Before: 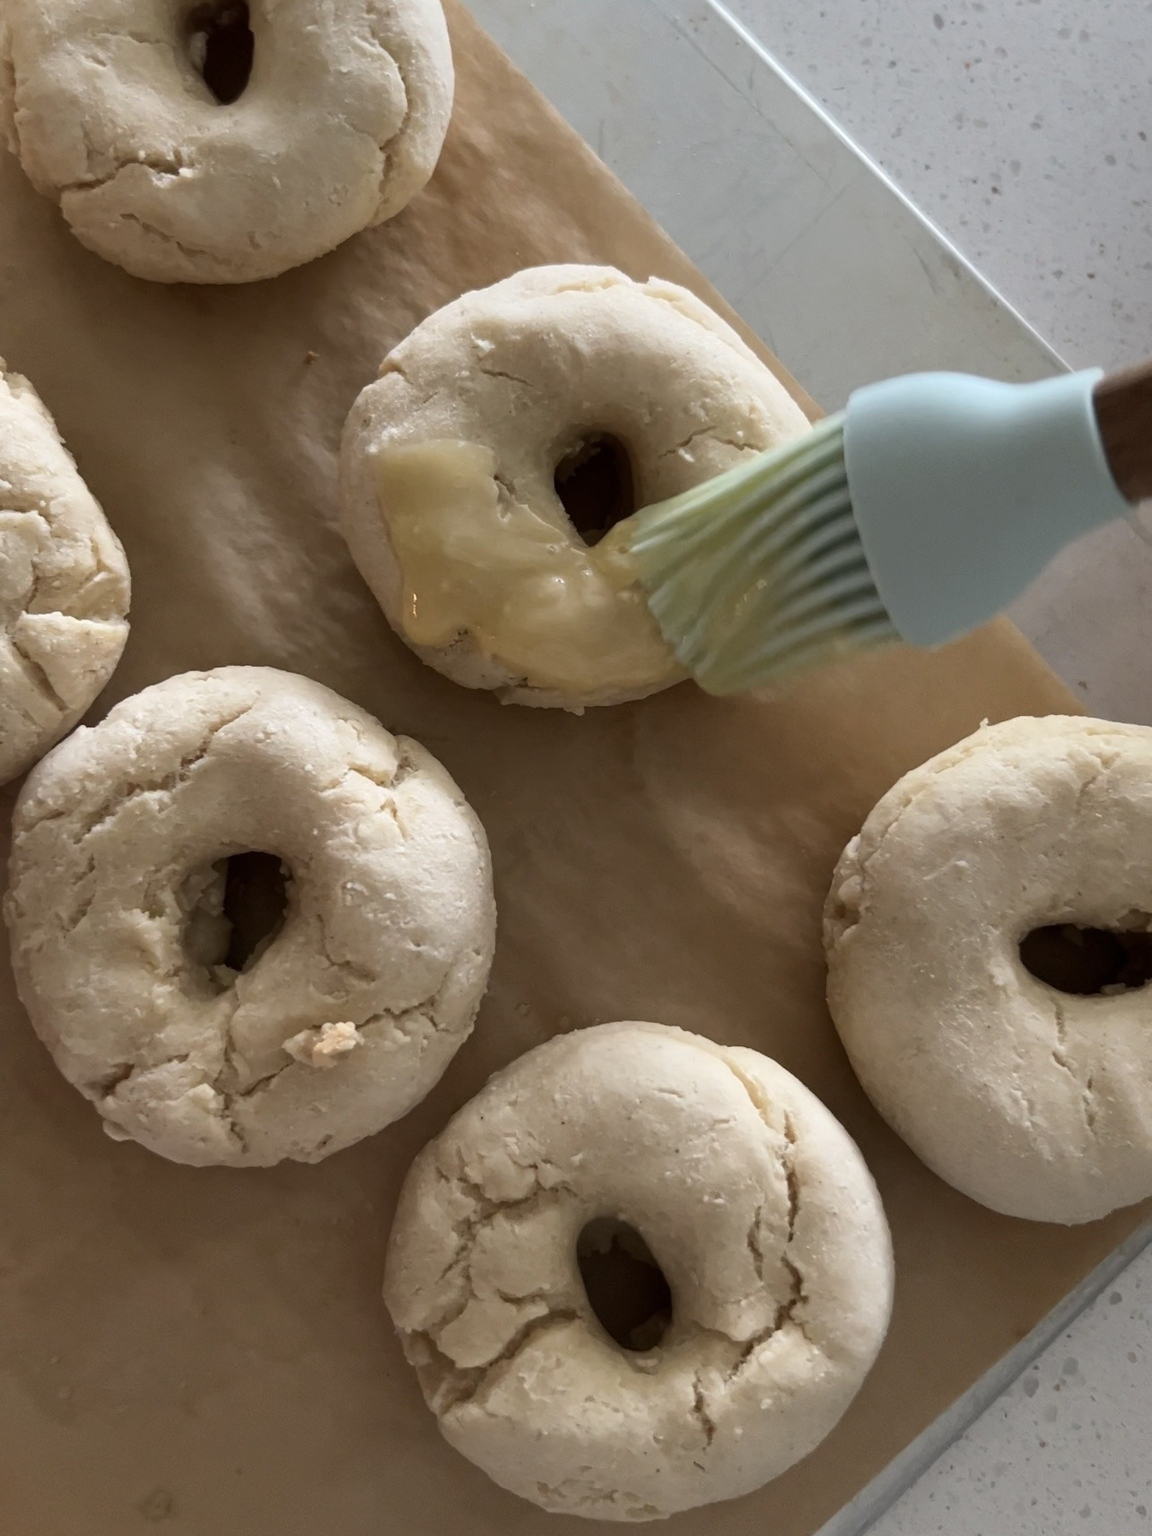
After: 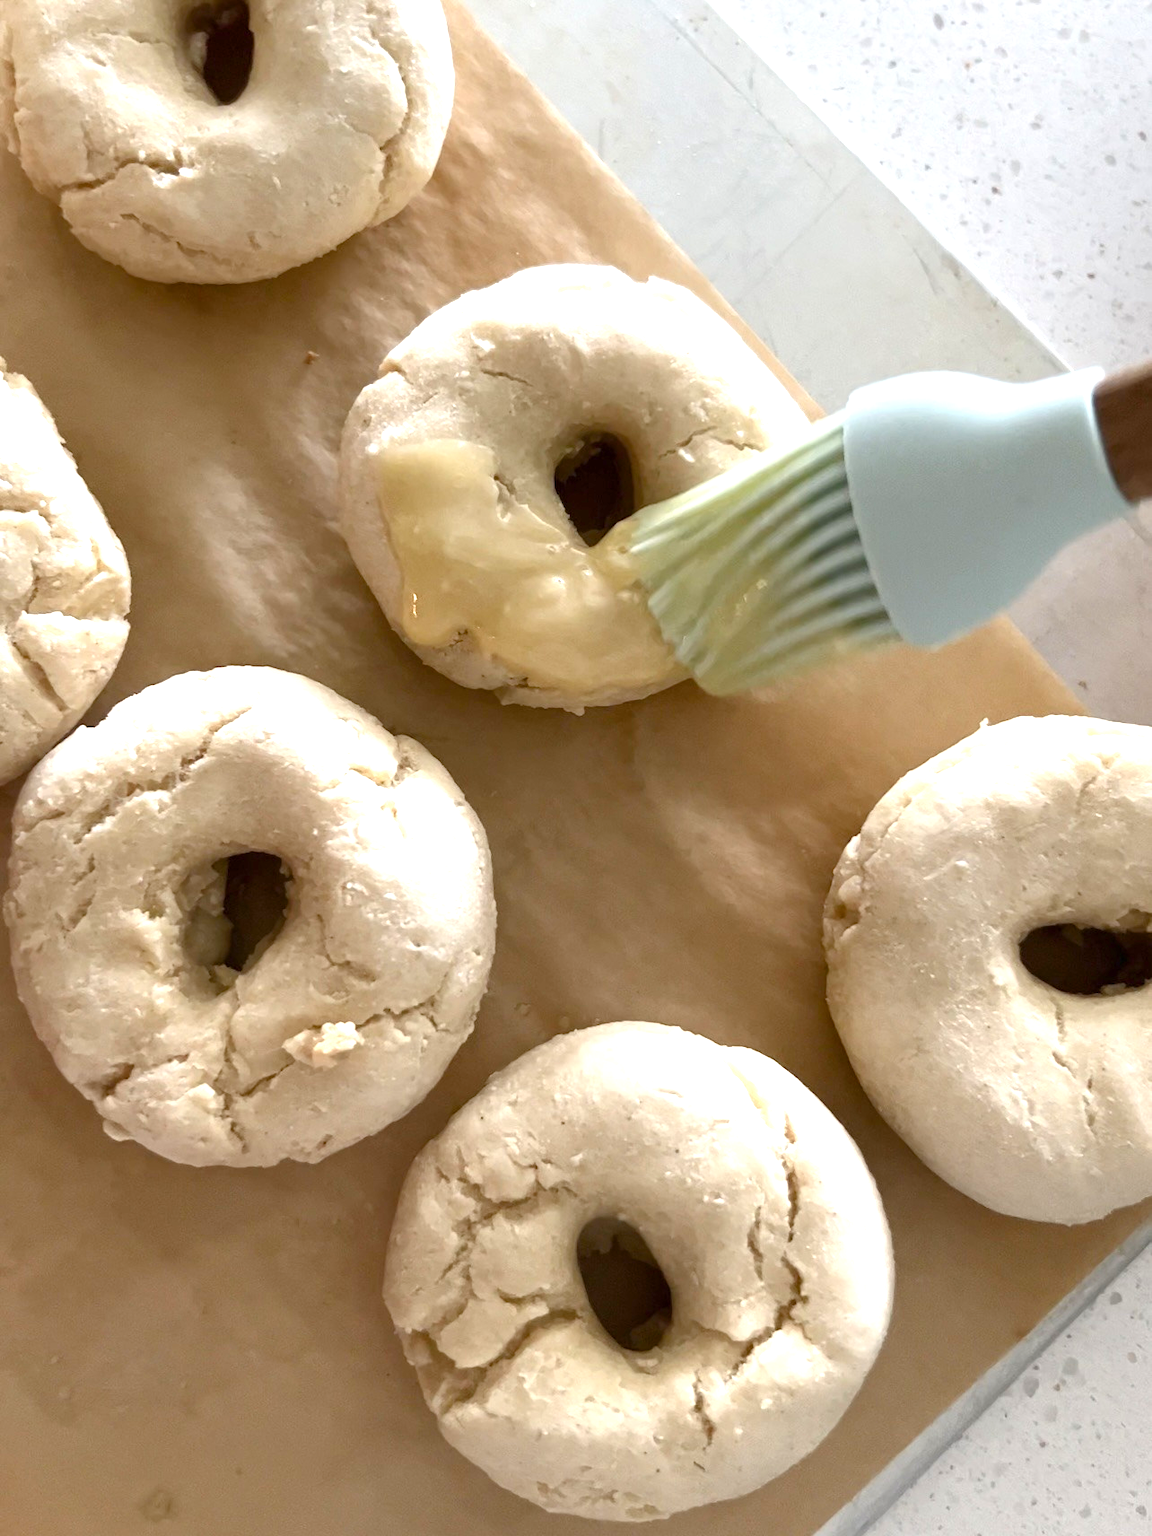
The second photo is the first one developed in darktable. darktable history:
color balance rgb: perceptual saturation grading › global saturation 20%, perceptual saturation grading › highlights -25%, perceptual saturation grading › shadows 25%
exposure: black level correction 0, exposure 1.2 EV, compensate exposure bias true, compensate highlight preservation false
